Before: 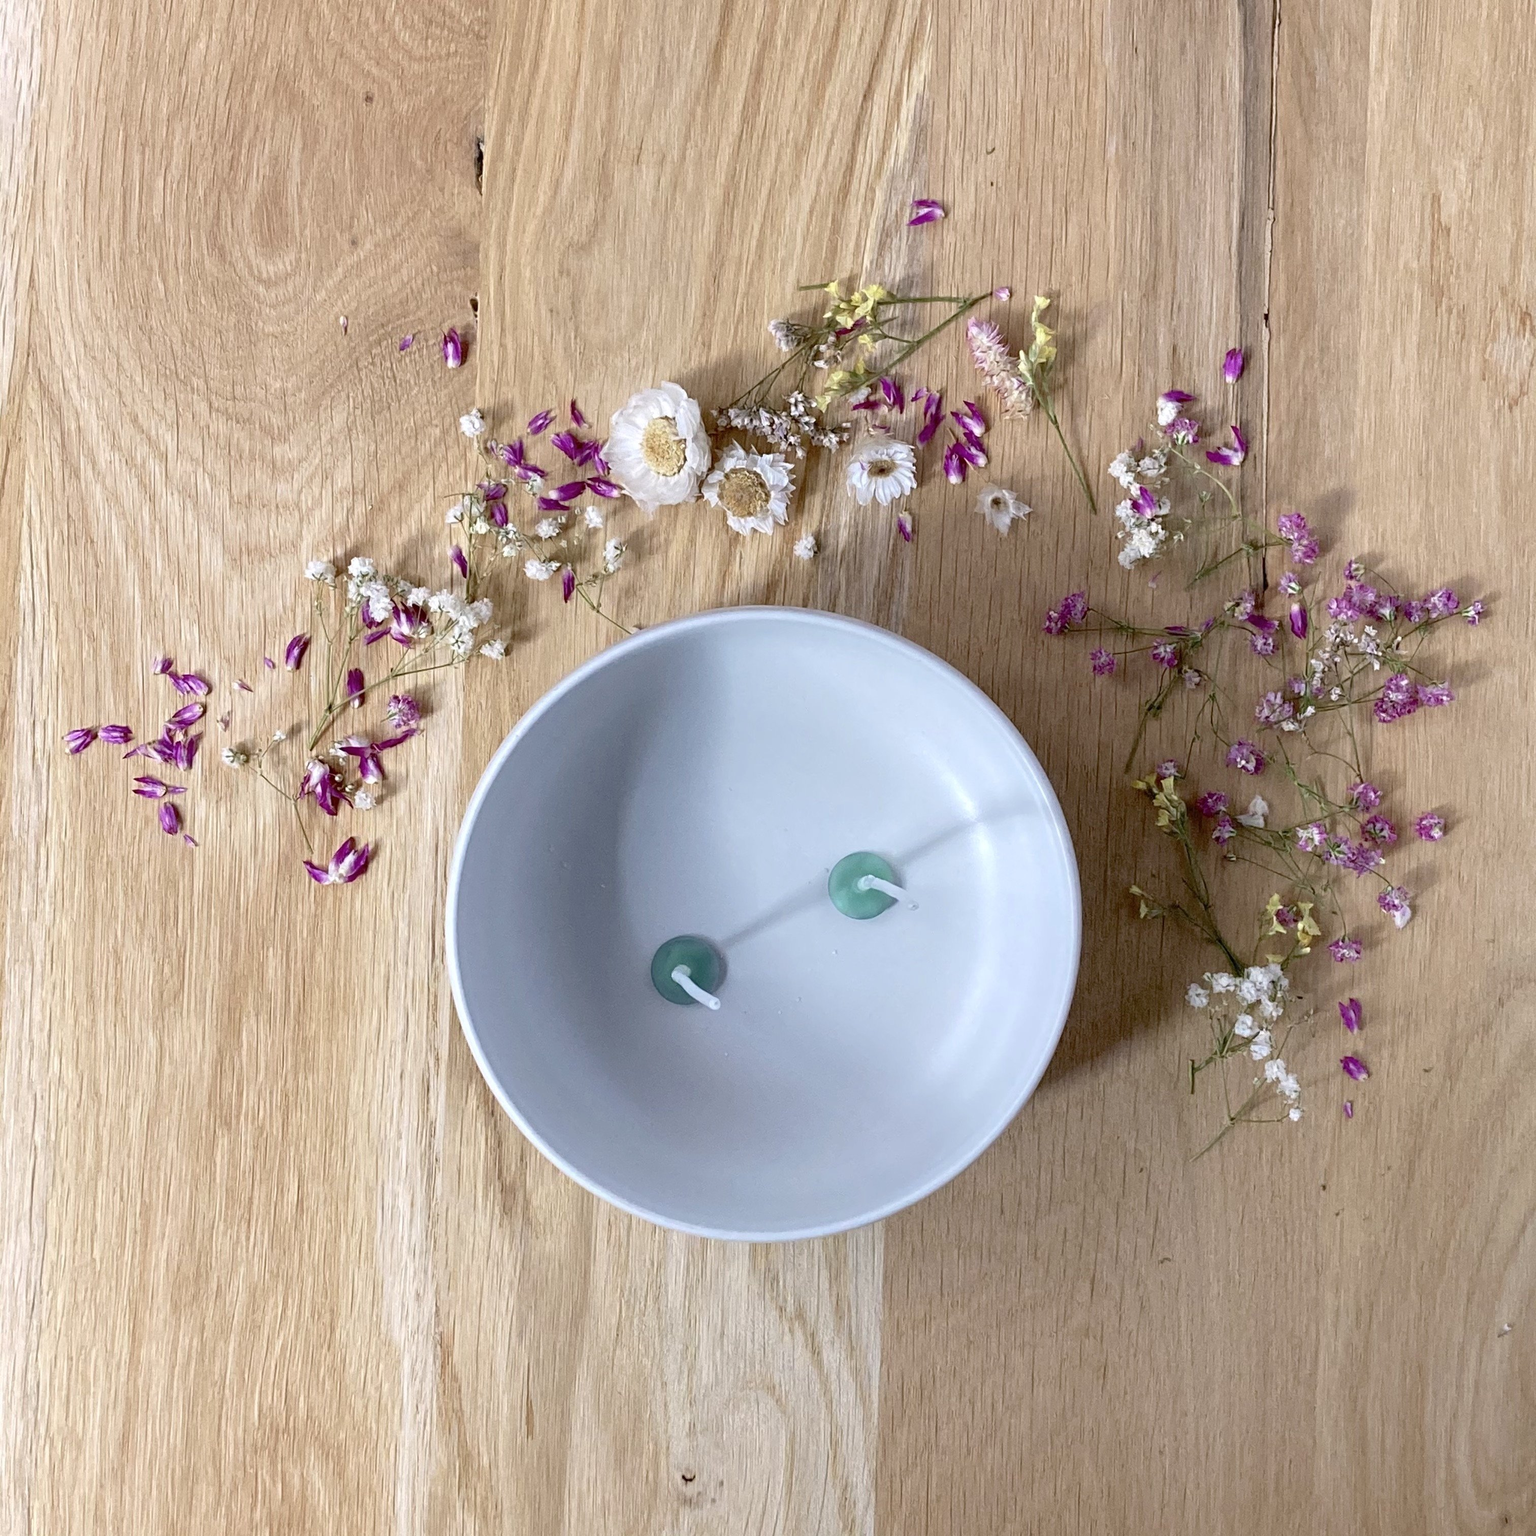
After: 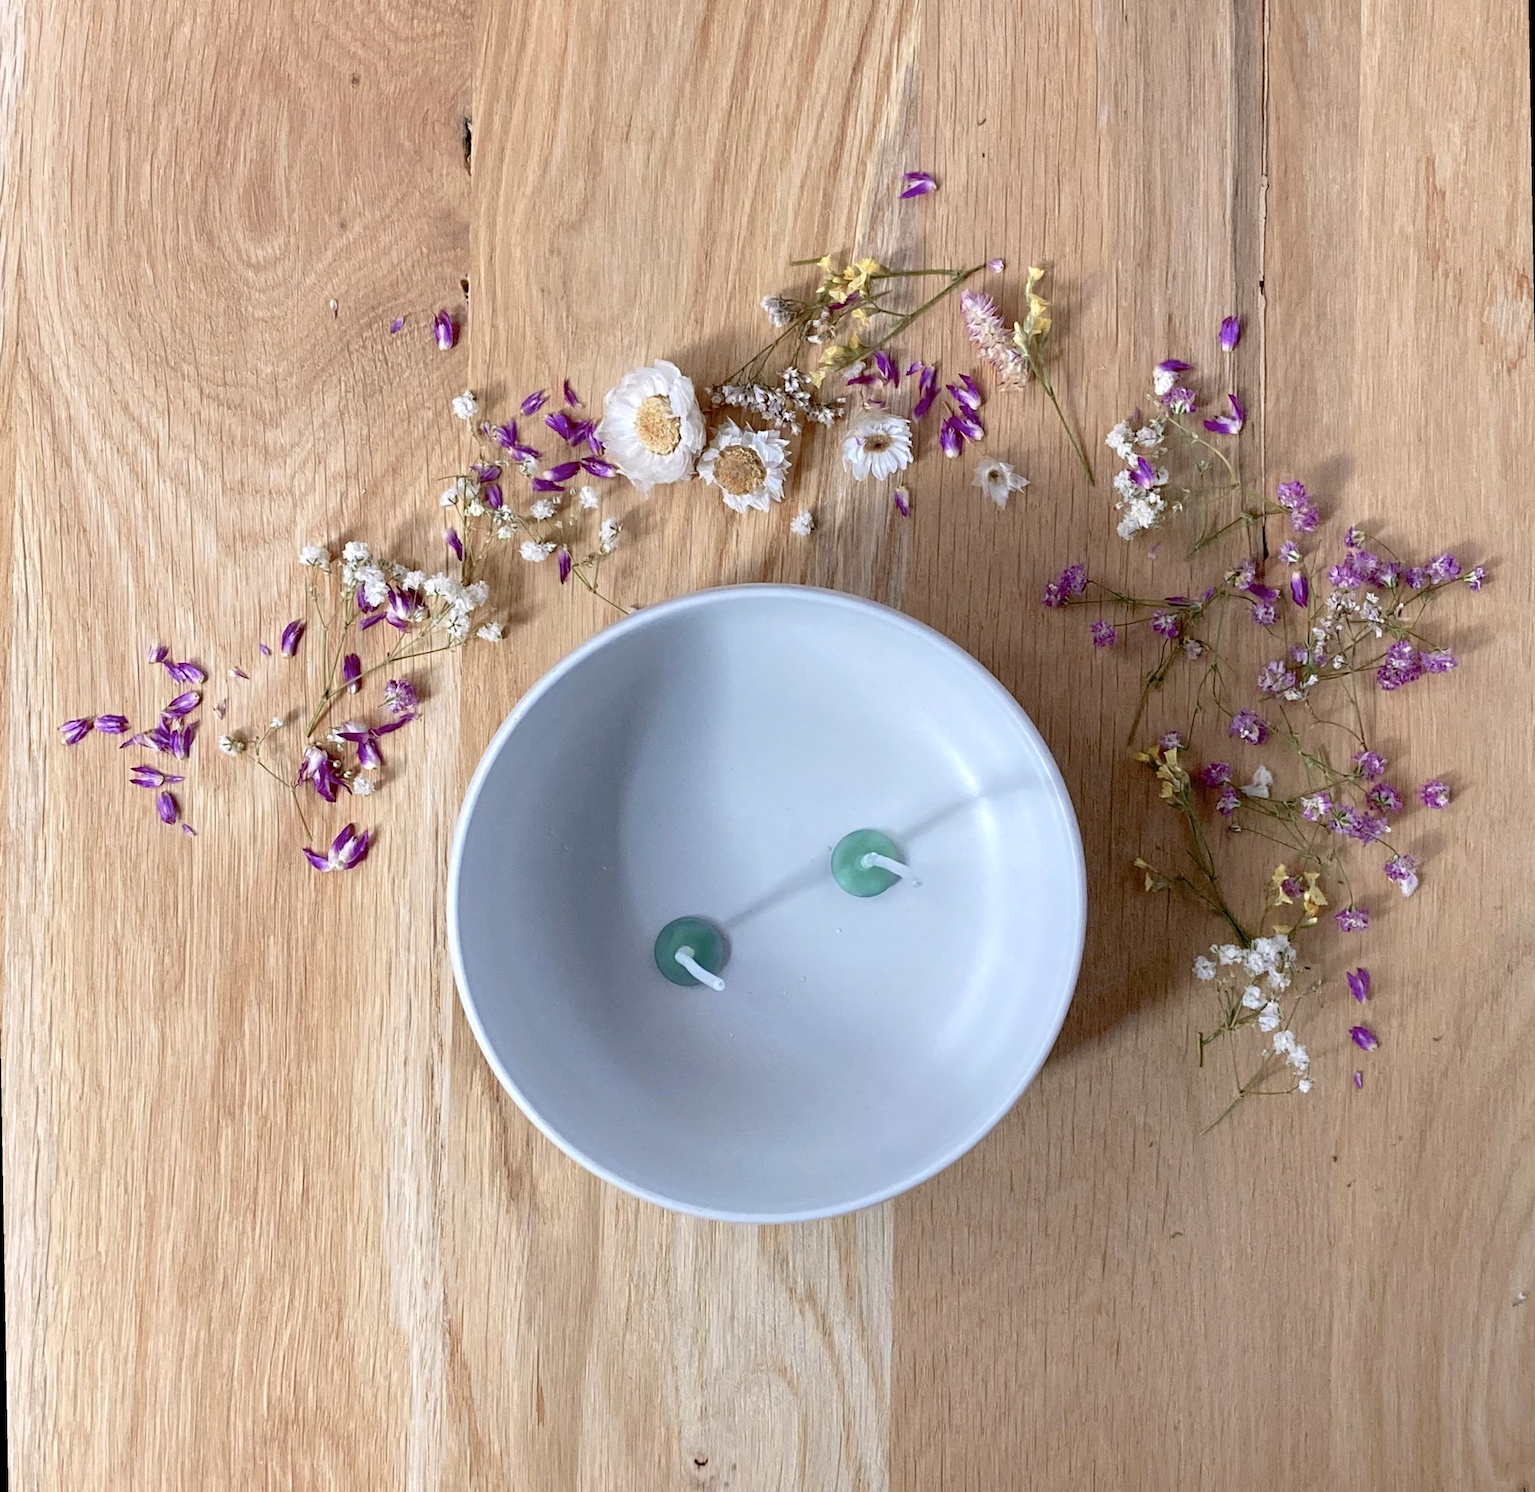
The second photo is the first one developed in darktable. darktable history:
color zones: curves: ch1 [(0.263, 0.53) (0.376, 0.287) (0.487, 0.512) (0.748, 0.547) (1, 0.513)]; ch2 [(0.262, 0.45) (0.751, 0.477)], mix 31.98%
rotate and perspective: rotation -1°, crop left 0.011, crop right 0.989, crop top 0.025, crop bottom 0.975
